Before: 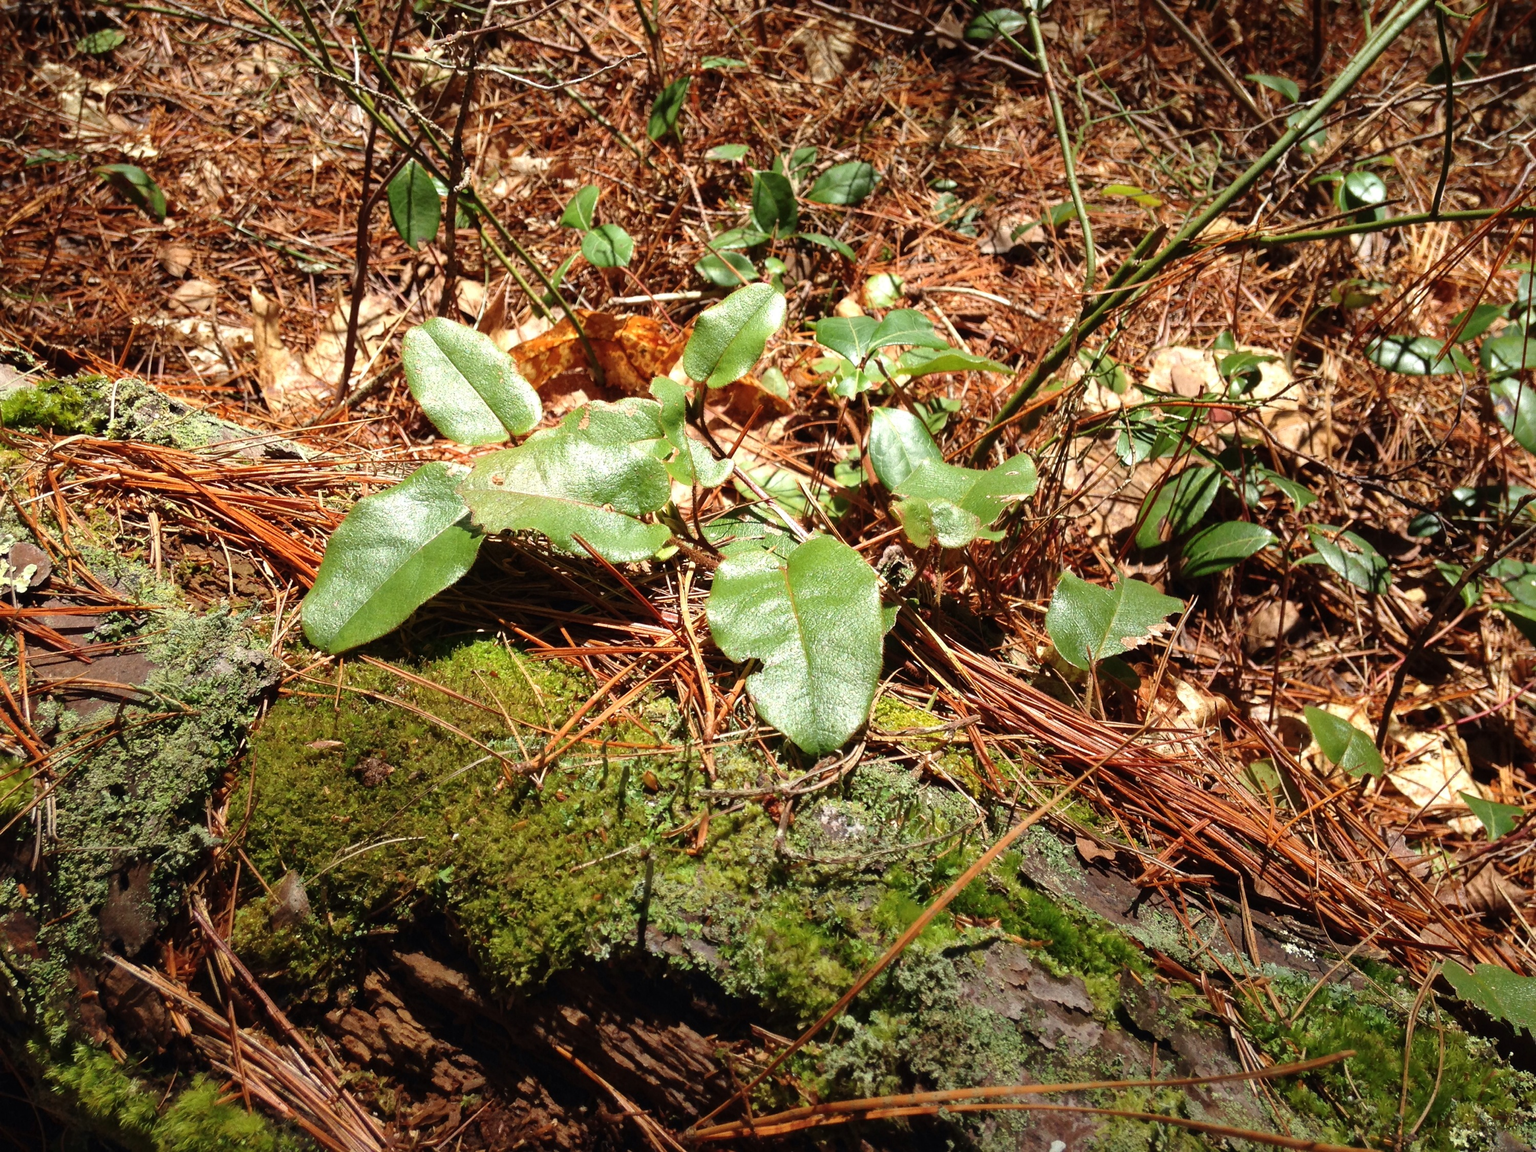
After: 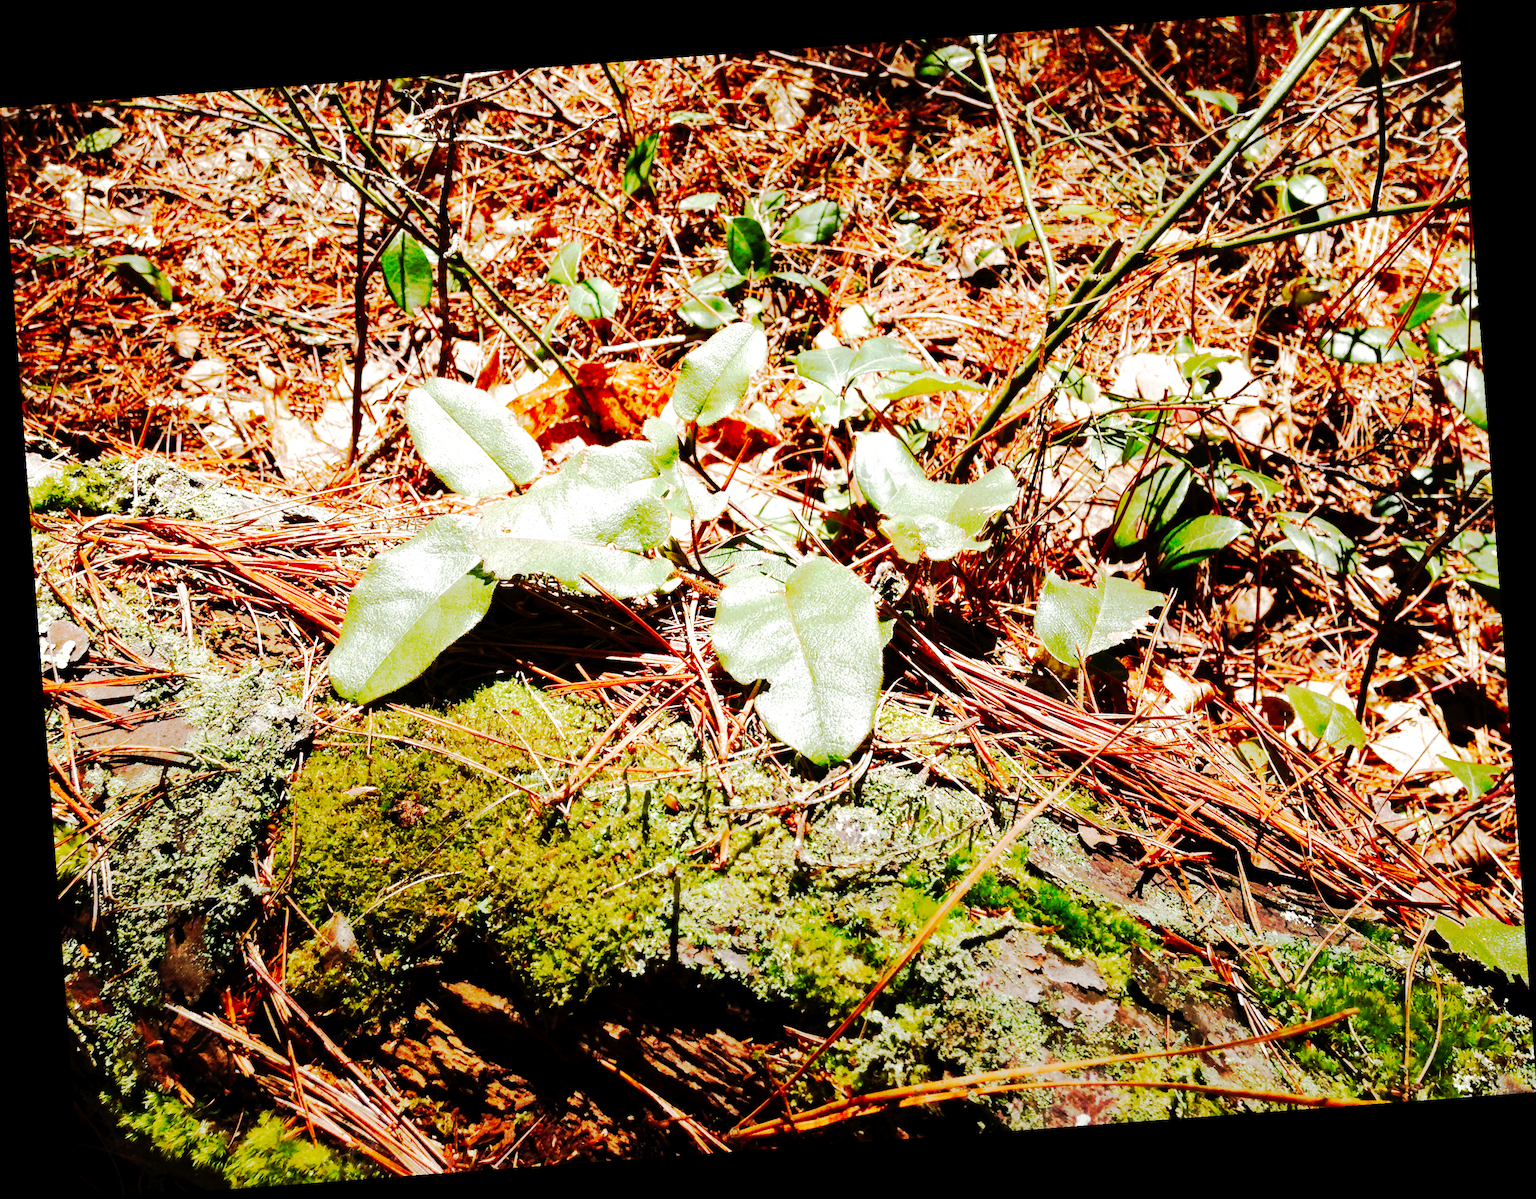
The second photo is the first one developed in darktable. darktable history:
tone curve: curves: ch0 [(0, 0) (0.003, 0.015) (0.011, 0.019) (0.025, 0.025) (0.044, 0.039) (0.069, 0.053) (0.1, 0.076) (0.136, 0.107) (0.177, 0.143) (0.224, 0.19) (0.277, 0.253) (0.335, 0.32) (0.399, 0.412) (0.468, 0.524) (0.543, 0.668) (0.623, 0.717) (0.709, 0.769) (0.801, 0.82) (0.898, 0.865) (1, 1)], preserve colors none
filmic rgb: middle gray luminance 10%, black relative exposure -8.61 EV, white relative exposure 3.3 EV, threshold 6 EV, target black luminance 0%, hardness 5.2, latitude 44.69%, contrast 1.302, highlights saturation mix 5%, shadows ↔ highlights balance 24.64%, add noise in highlights 0, preserve chrominance no, color science v3 (2019), use custom middle-gray values true, iterations of high-quality reconstruction 0, contrast in highlights soft, enable highlight reconstruction true
rotate and perspective: rotation -4.25°, automatic cropping off
